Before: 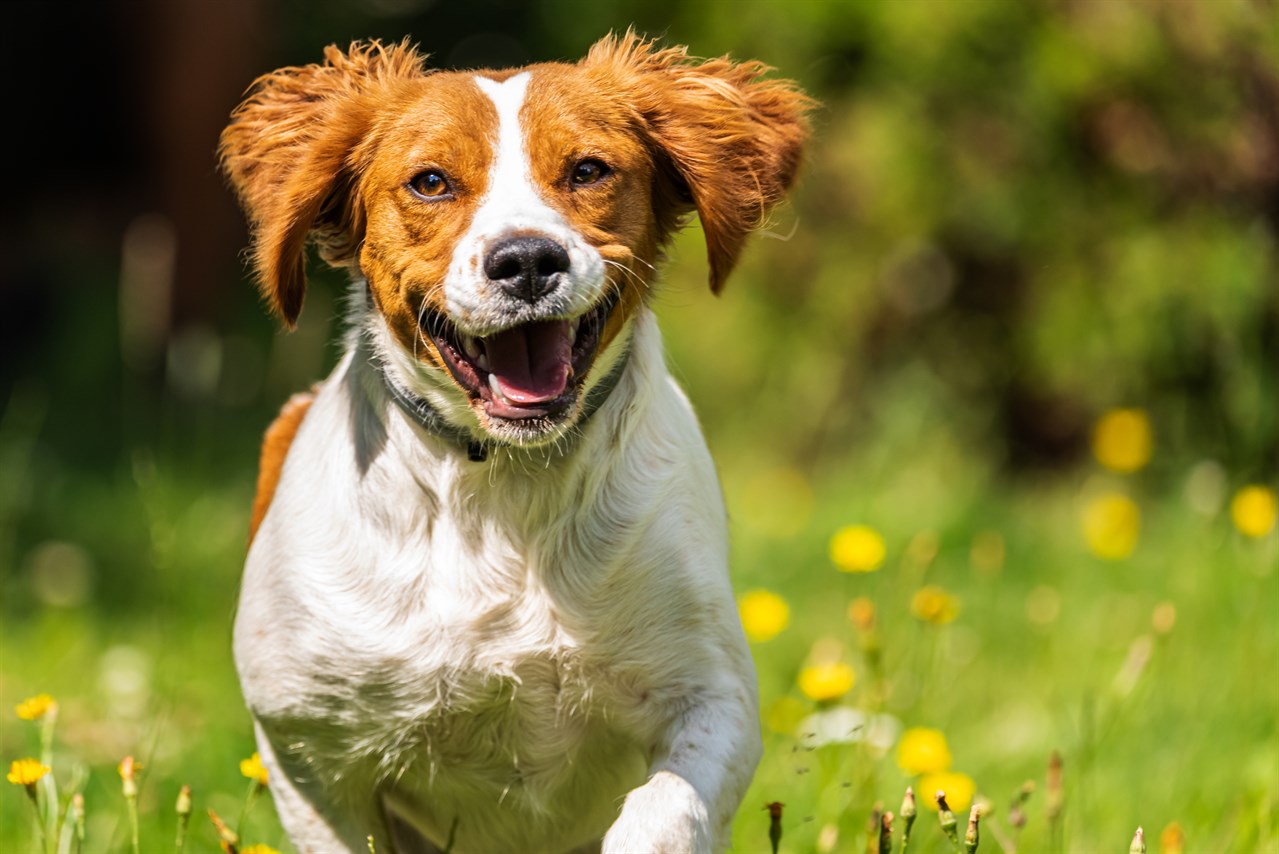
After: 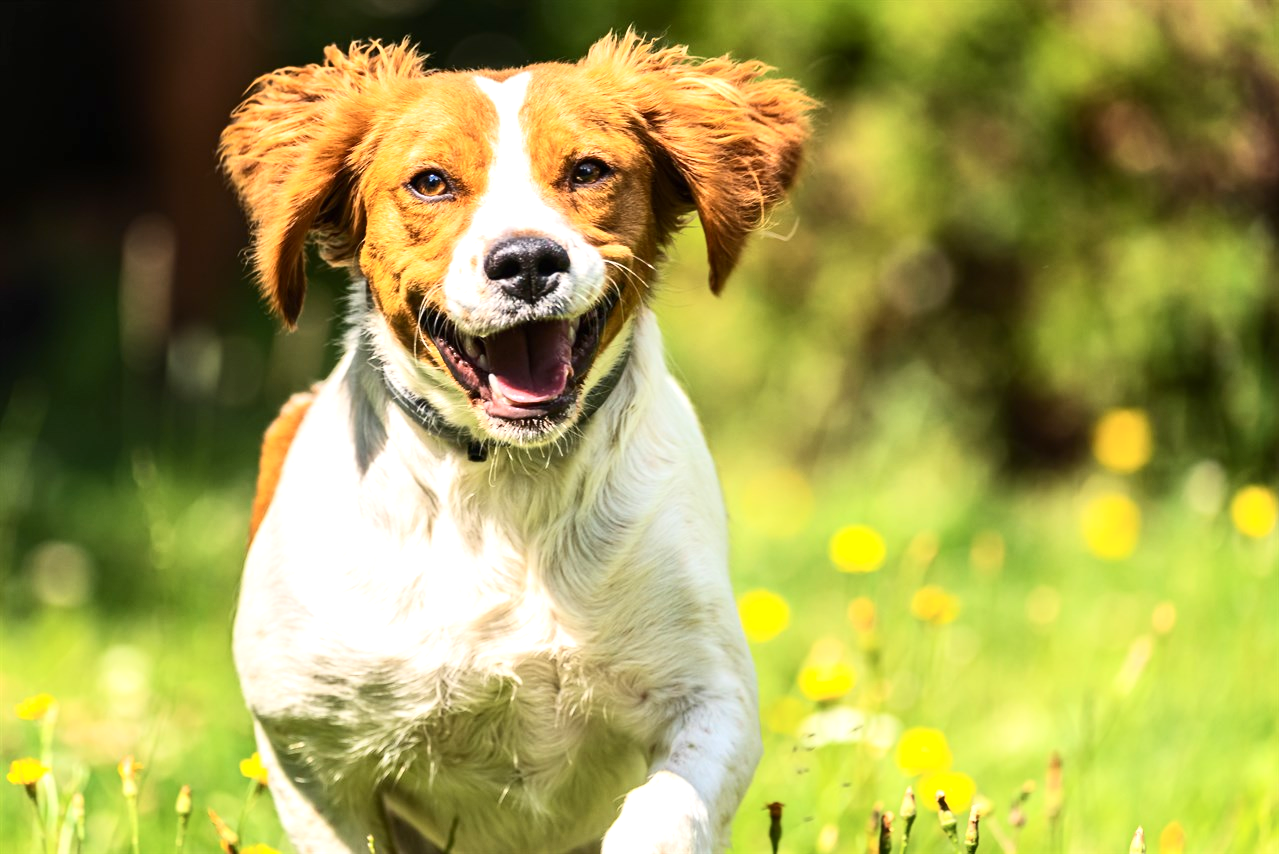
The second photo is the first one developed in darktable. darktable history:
contrast brightness saturation: contrast 0.242, brightness 0.085
exposure: black level correction 0, exposure 0.599 EV, compensate highlight preservation false
